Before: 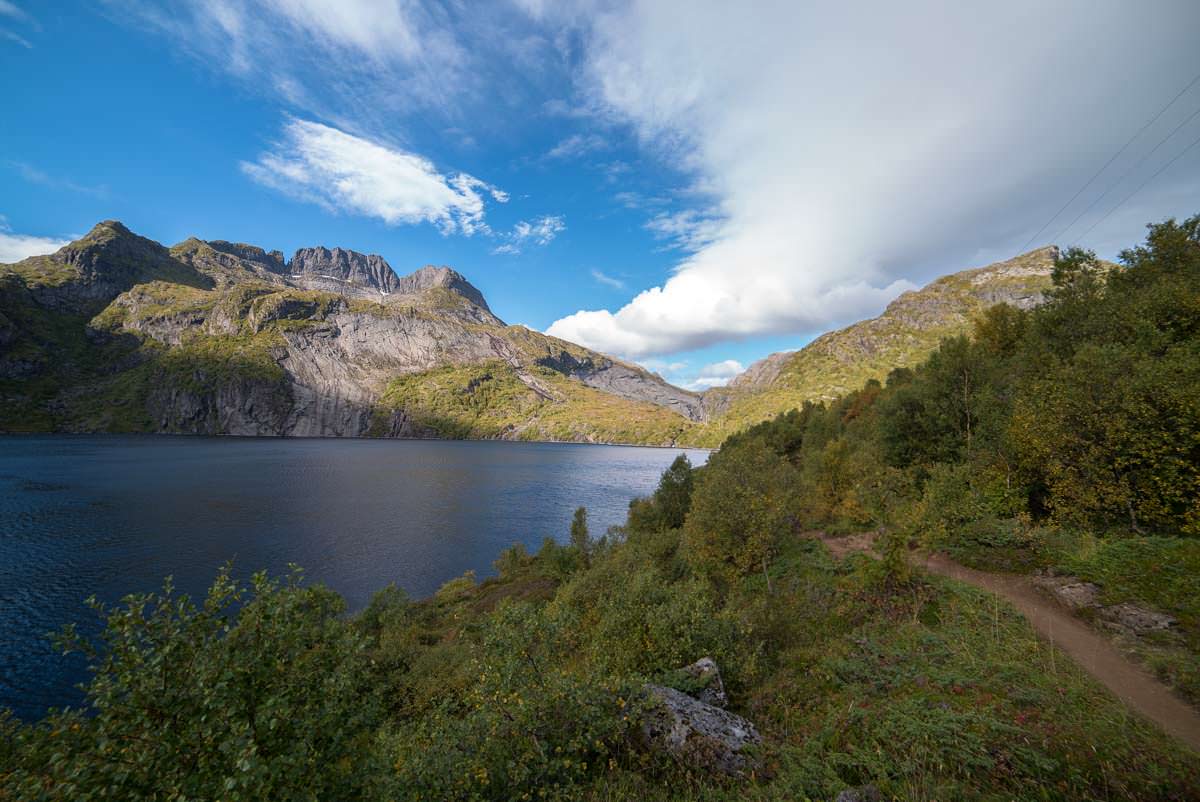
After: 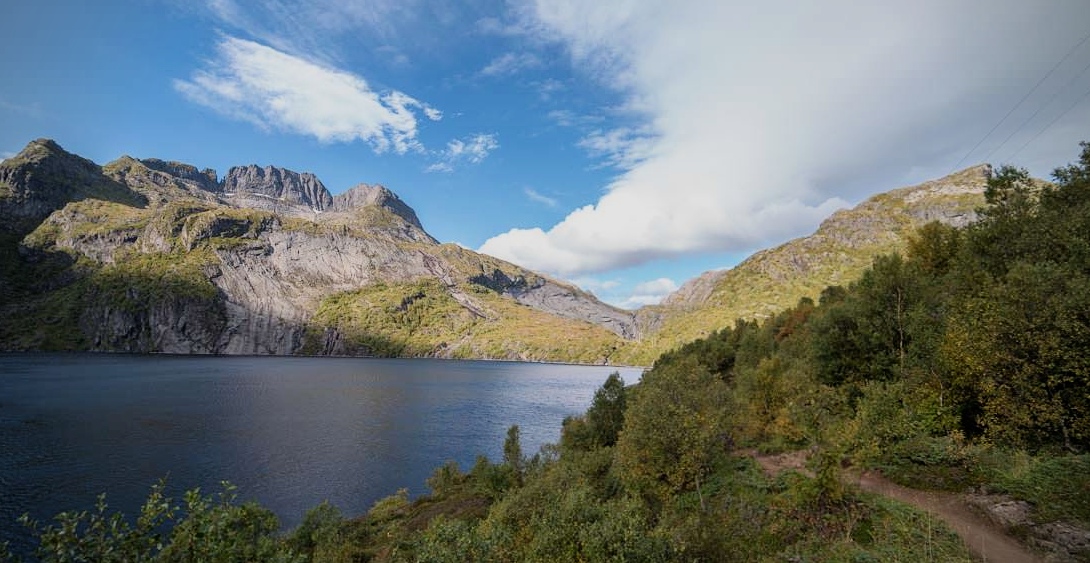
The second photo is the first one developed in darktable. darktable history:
filmic rgb: hardness 4.17, contrast 0.921
contrast brightness saturation: contrast 0.15, brightness 0.05
crop: left 5.596%, top 10.314%, right 3.534%, bottom 19.395%
vignetting: fall-off radius 60.92%
